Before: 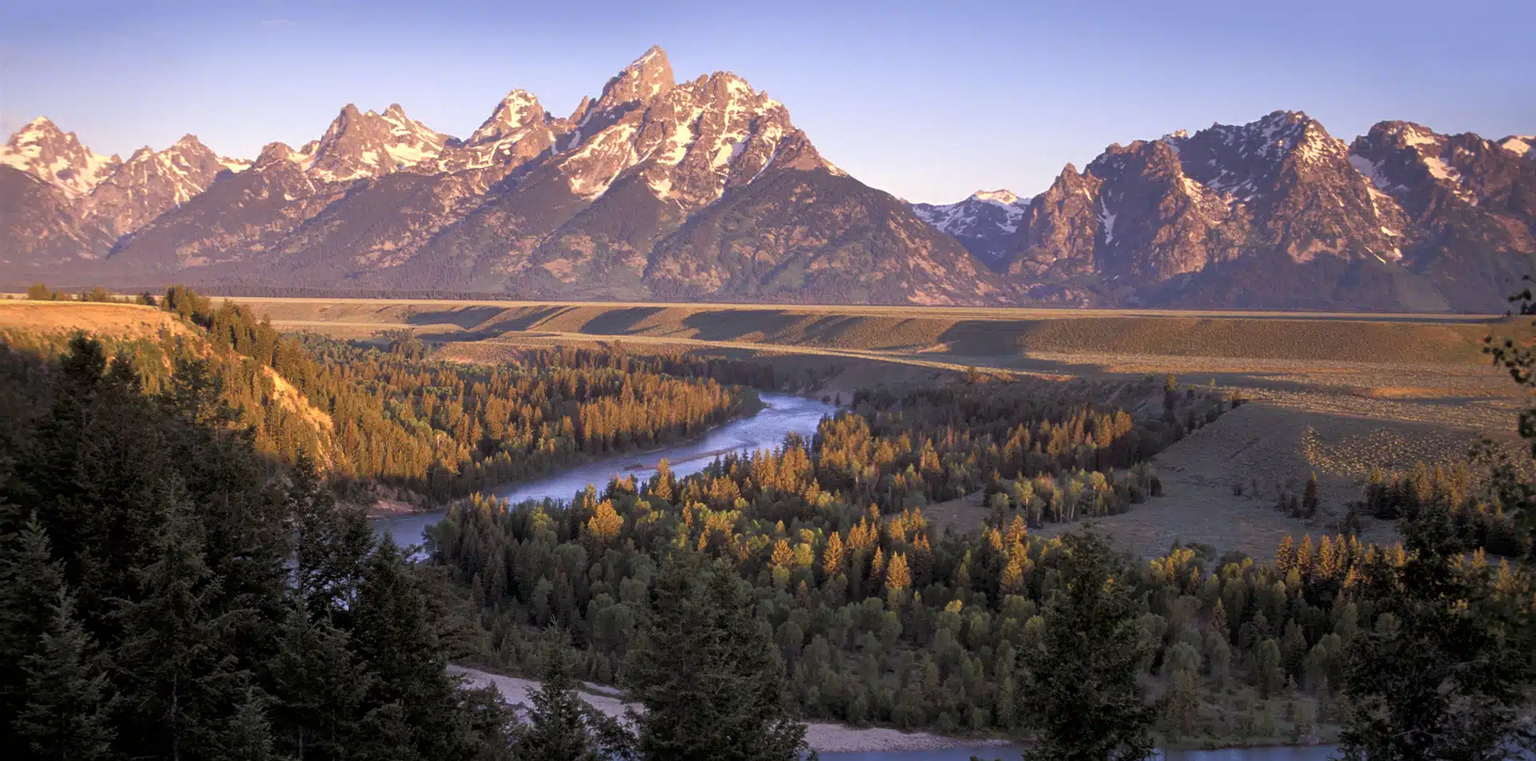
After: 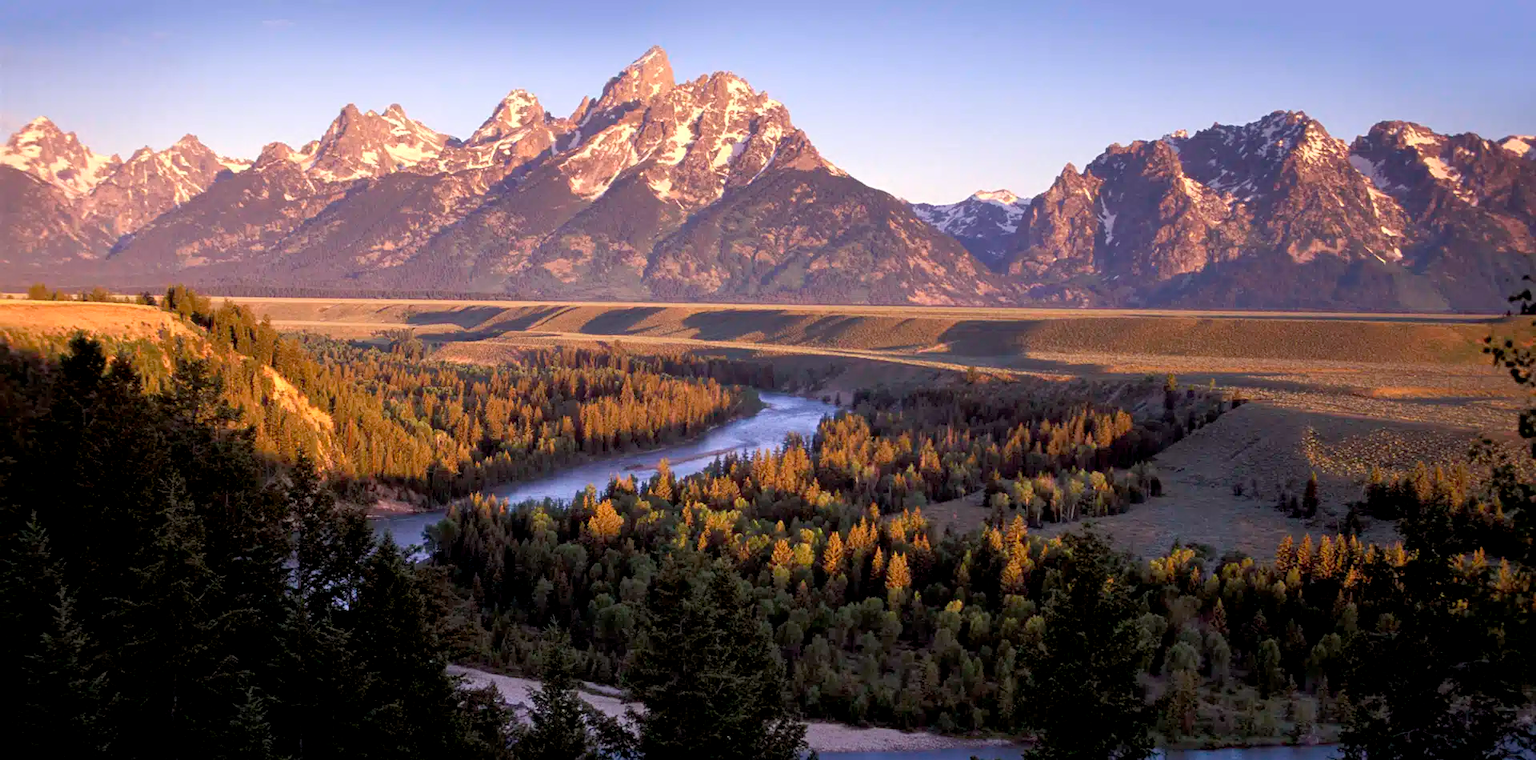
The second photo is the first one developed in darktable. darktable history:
exposure: black level correction 0.009, exposure 0.112 EV, compensate exposure bias true, compensate highlight preservation false
tone curve: curves: ch0 [(0, 0) (0.059, 0.027) (0.162, 0.125) (0.304, 0.279) (0.547, 0.532) (0.828, 0.815) (1, 0.983)]; ch1 [(0, 0) (0.23, 0.166) (0.34, 0.298) (0.371, 0.334) (0.435, 0.408) (0.477, 0.469) (0.499, 0.498) (0.529, 0.544) (0.559, 0.587) (0.743, 0.798) (1, 1)]; ch2 [(0, 0) (0.431, 0.414) (0.498, 0.503) (0.524, 0.531) (0.568, 0.567) (0.6, 0.597) (0.643, 0.631) (0.74, 0.721) (1, 1)], preserve colors none
